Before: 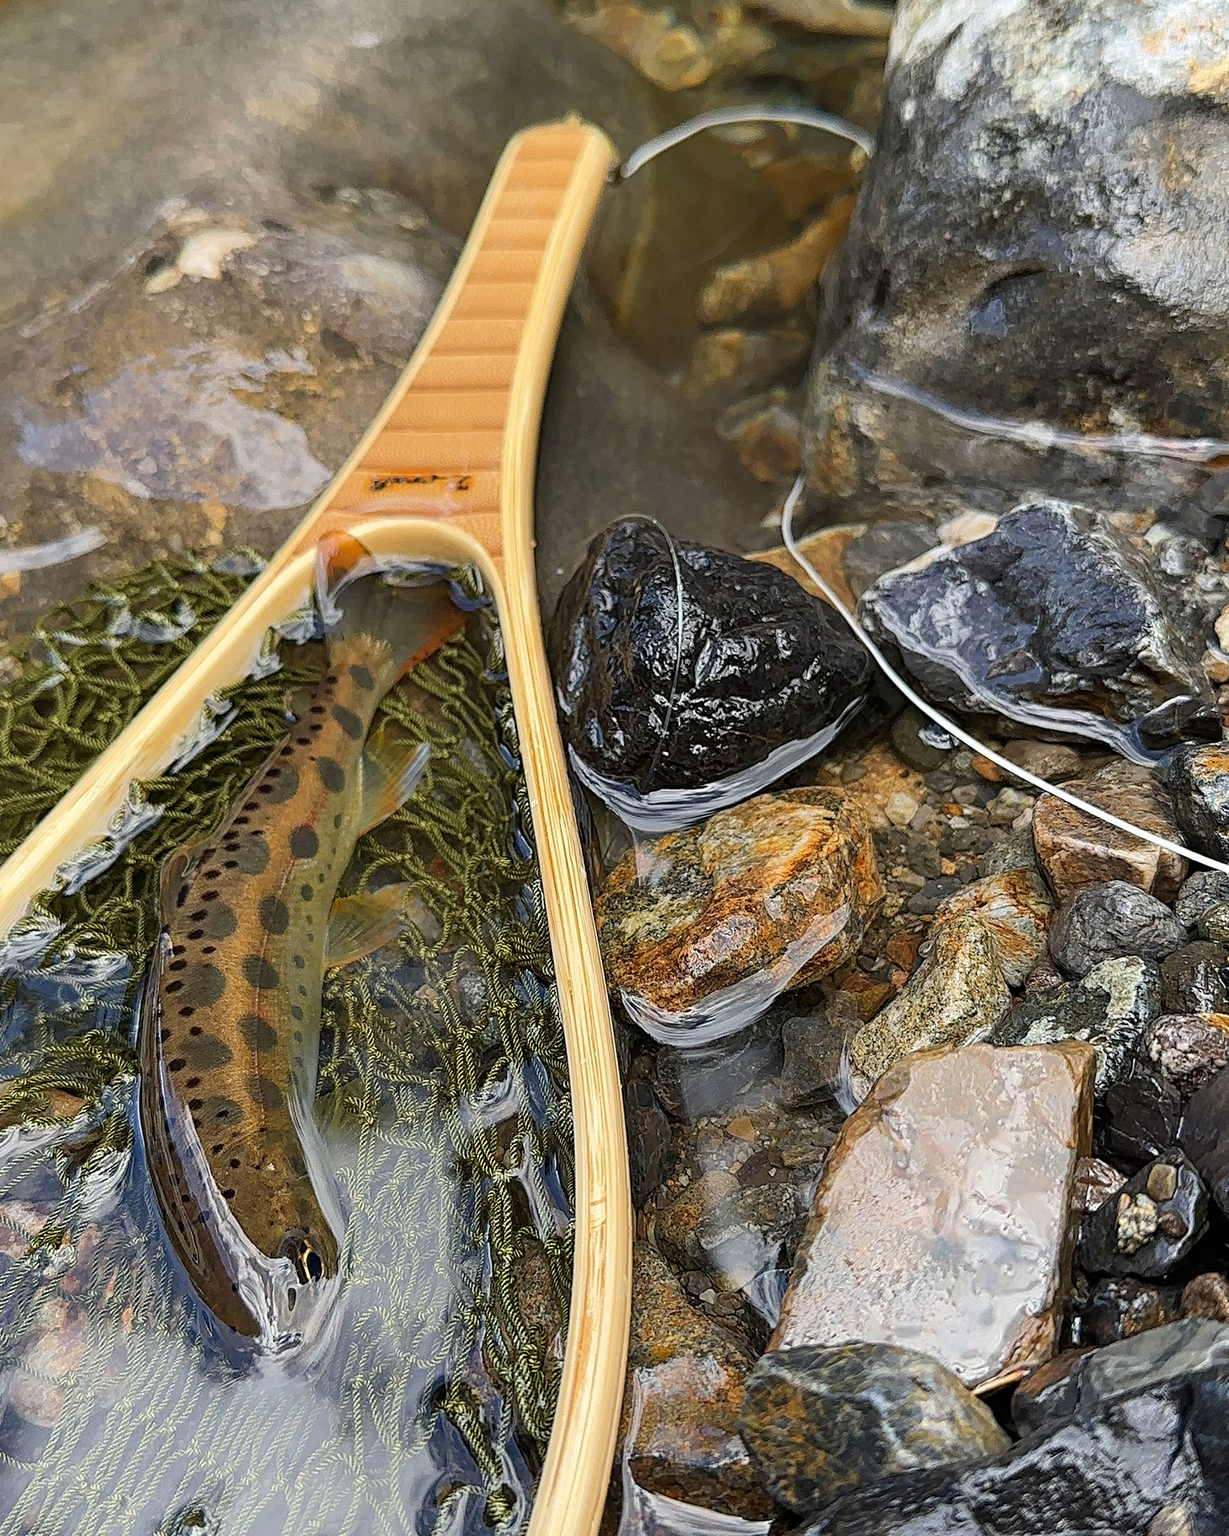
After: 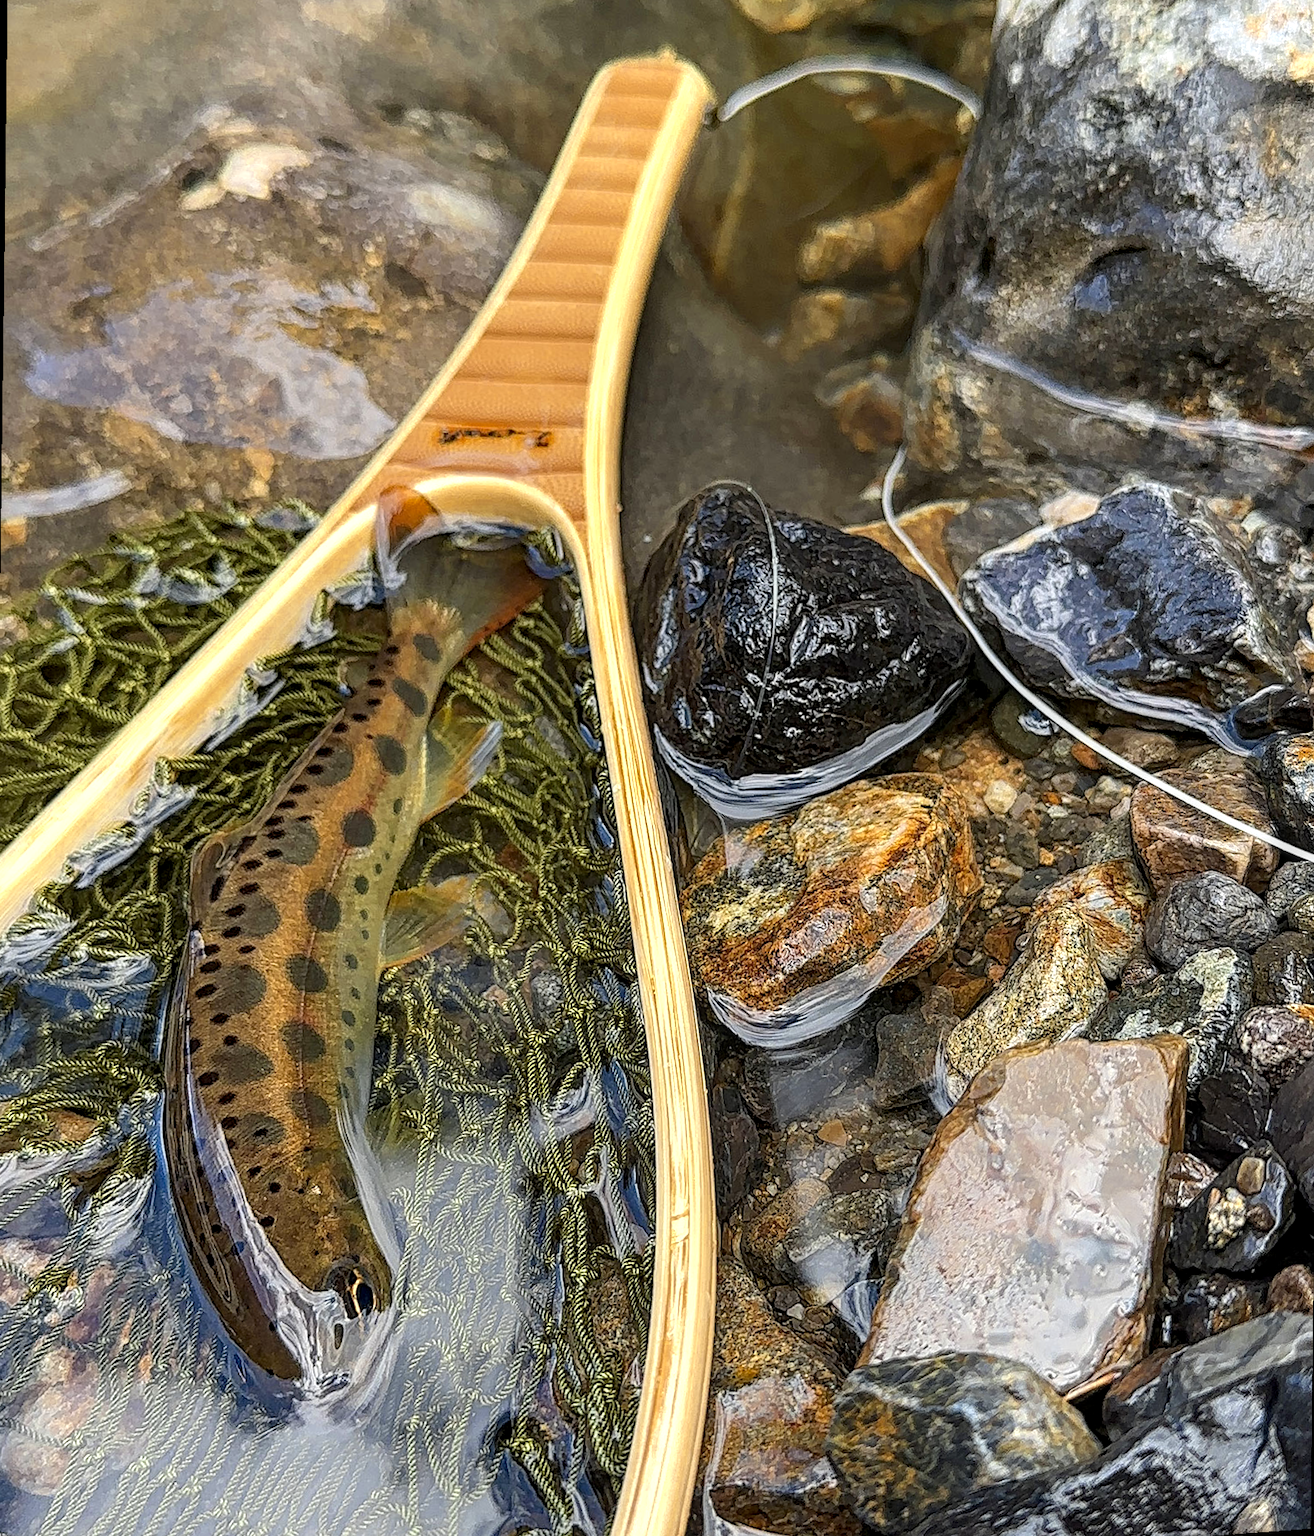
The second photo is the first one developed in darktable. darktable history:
color zones: curves: ch0 [(0, 0.485) (0.178, 0.476) (0.261, 0.623) (0.411, 0.403) (0.708, 0.603) (0.934, 0.412)]; ch1 [(0.003, 0.485) (0.149, 0.496) (0.229, 0.584) (0.326, 0.551) (0.484, 0.262) (0.757, 0.643)]
rotate and perspective: rotation 0.679°, lens shift (horizontal) 0.136, crop left 0.009, crop right 0.991, crop top 0.078, crop bottom 0.95
local contrast: detail 130%
